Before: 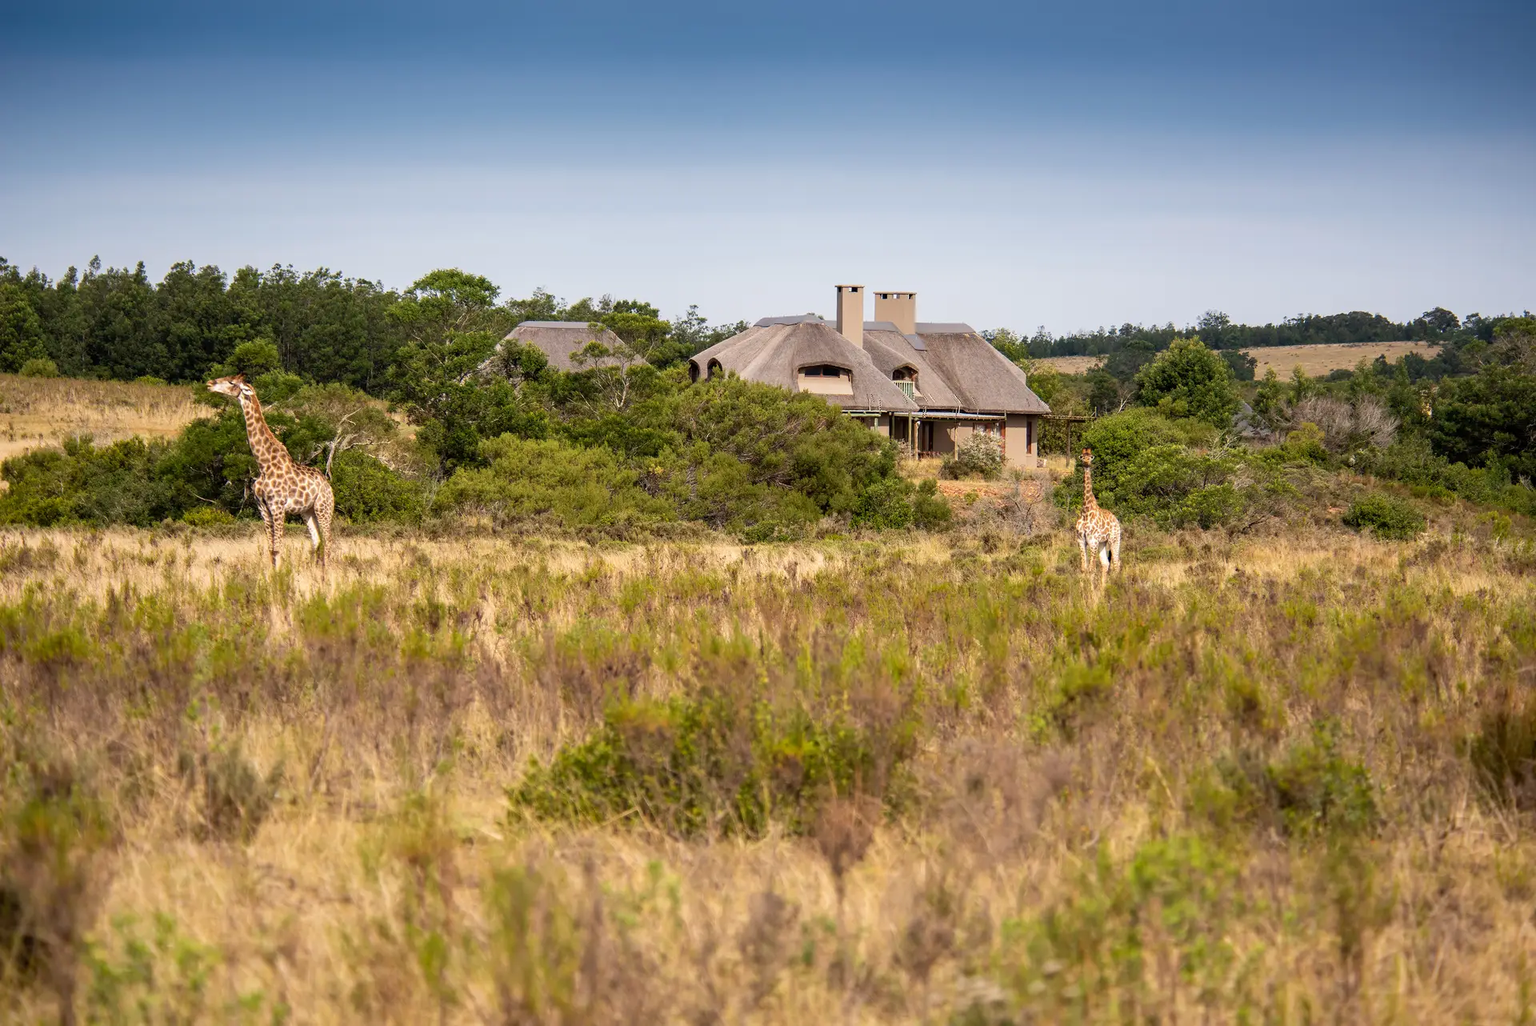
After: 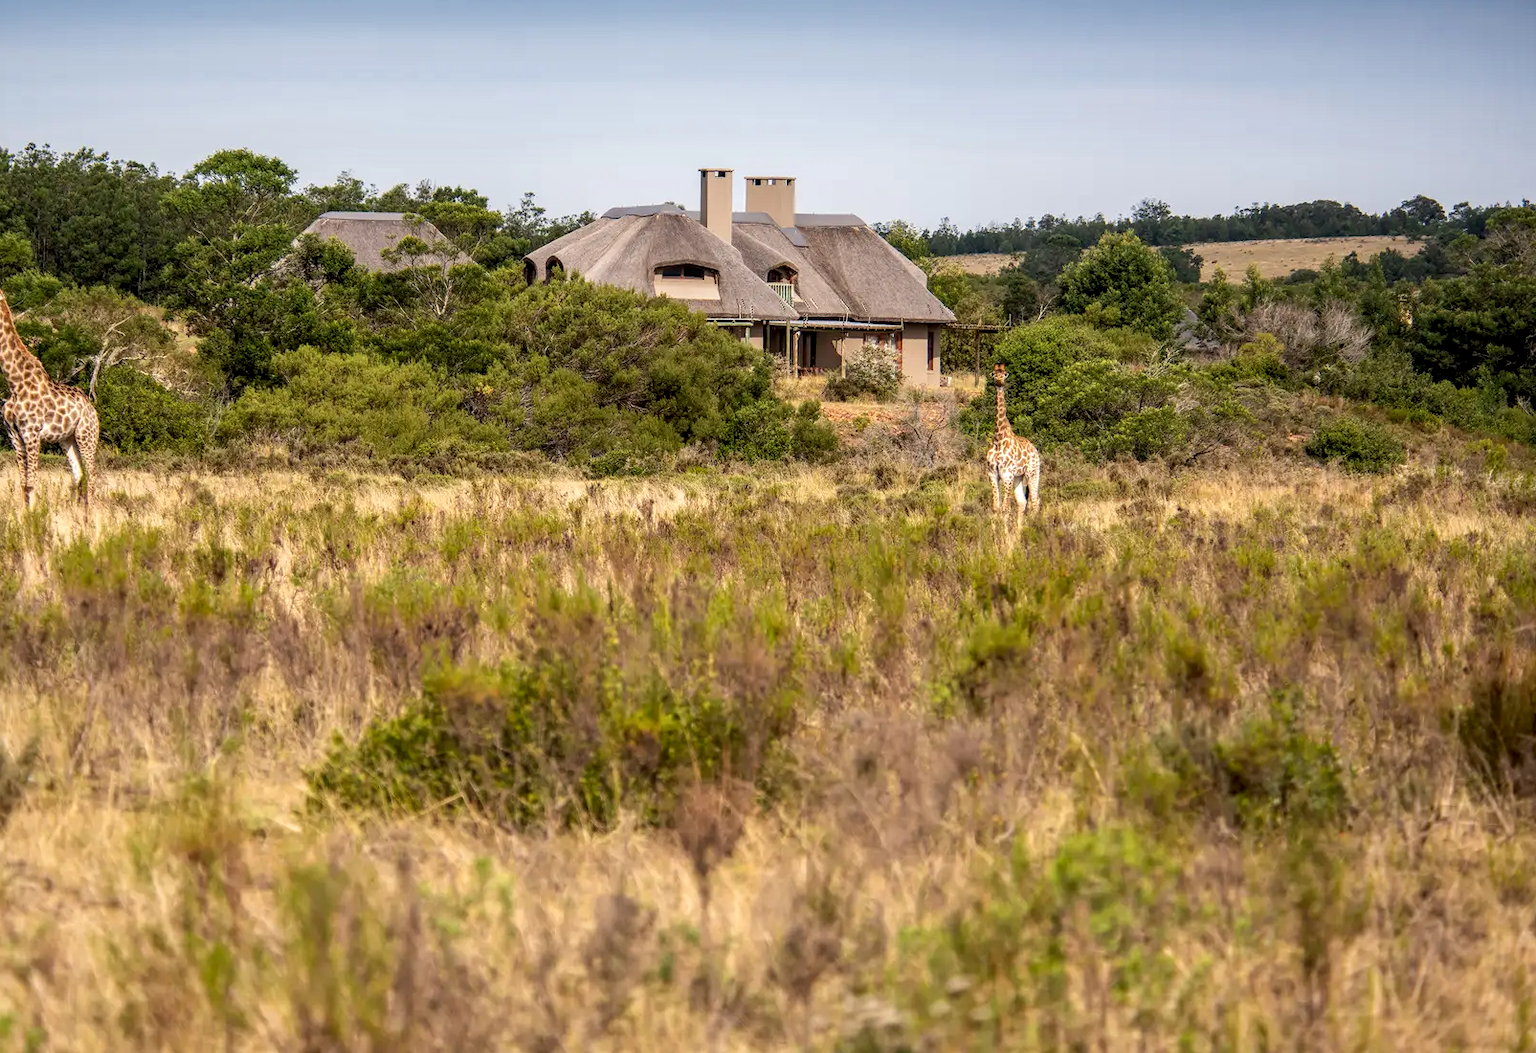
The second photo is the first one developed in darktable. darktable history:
local contrast: detail 130%
crop: left 16.399%, top 14.114%
